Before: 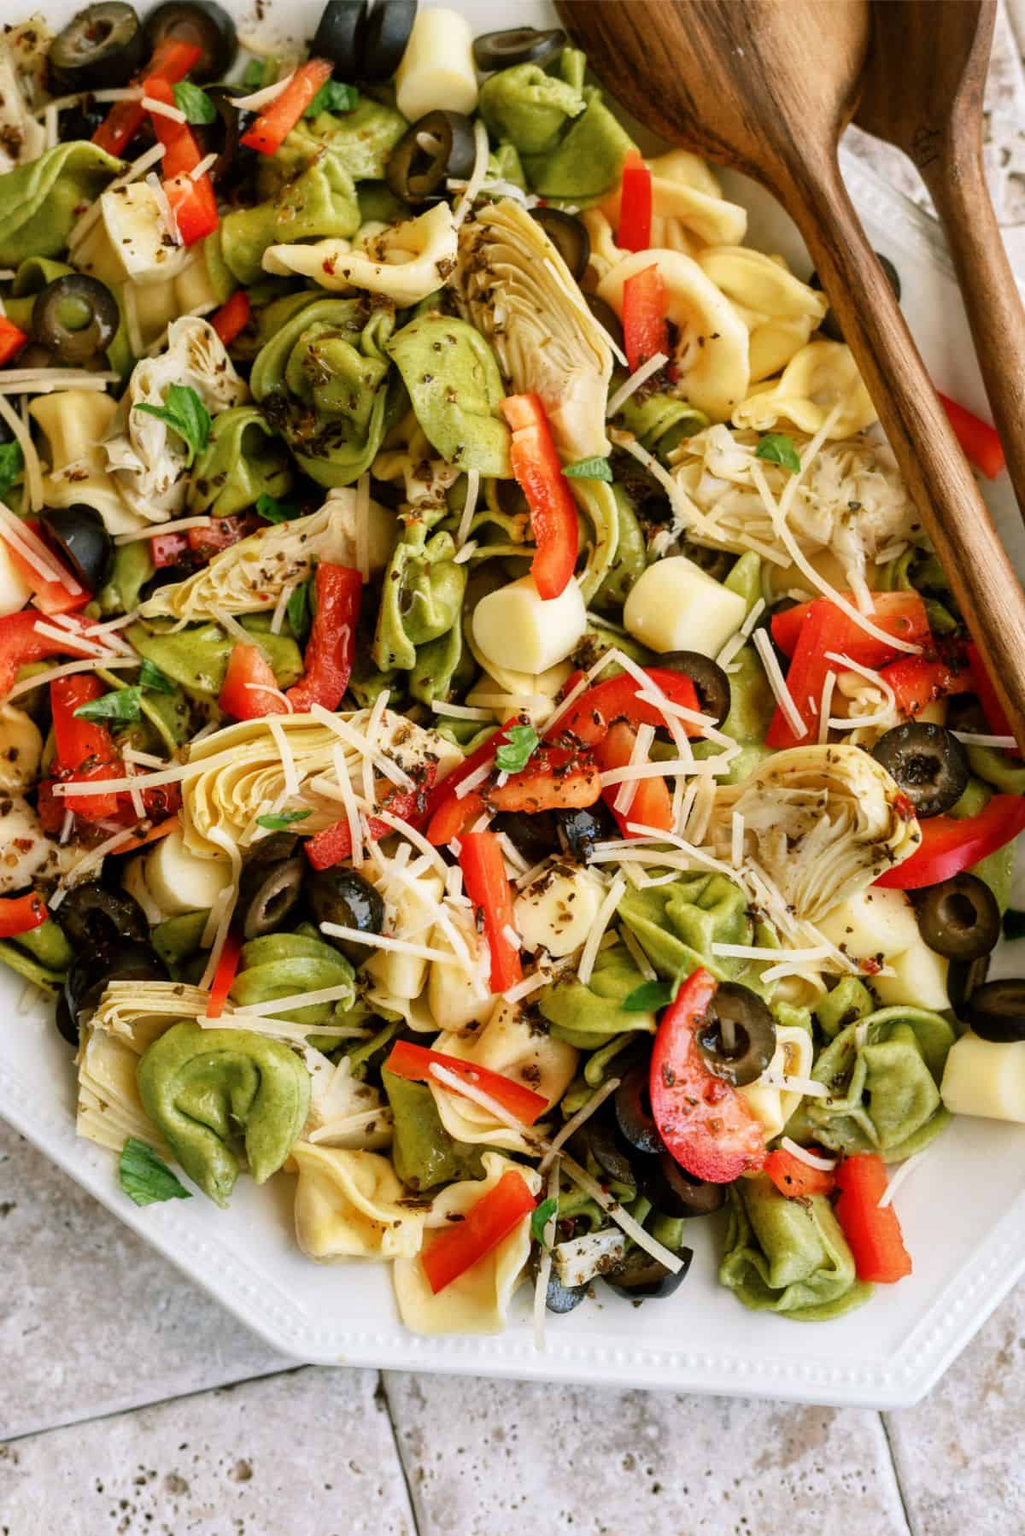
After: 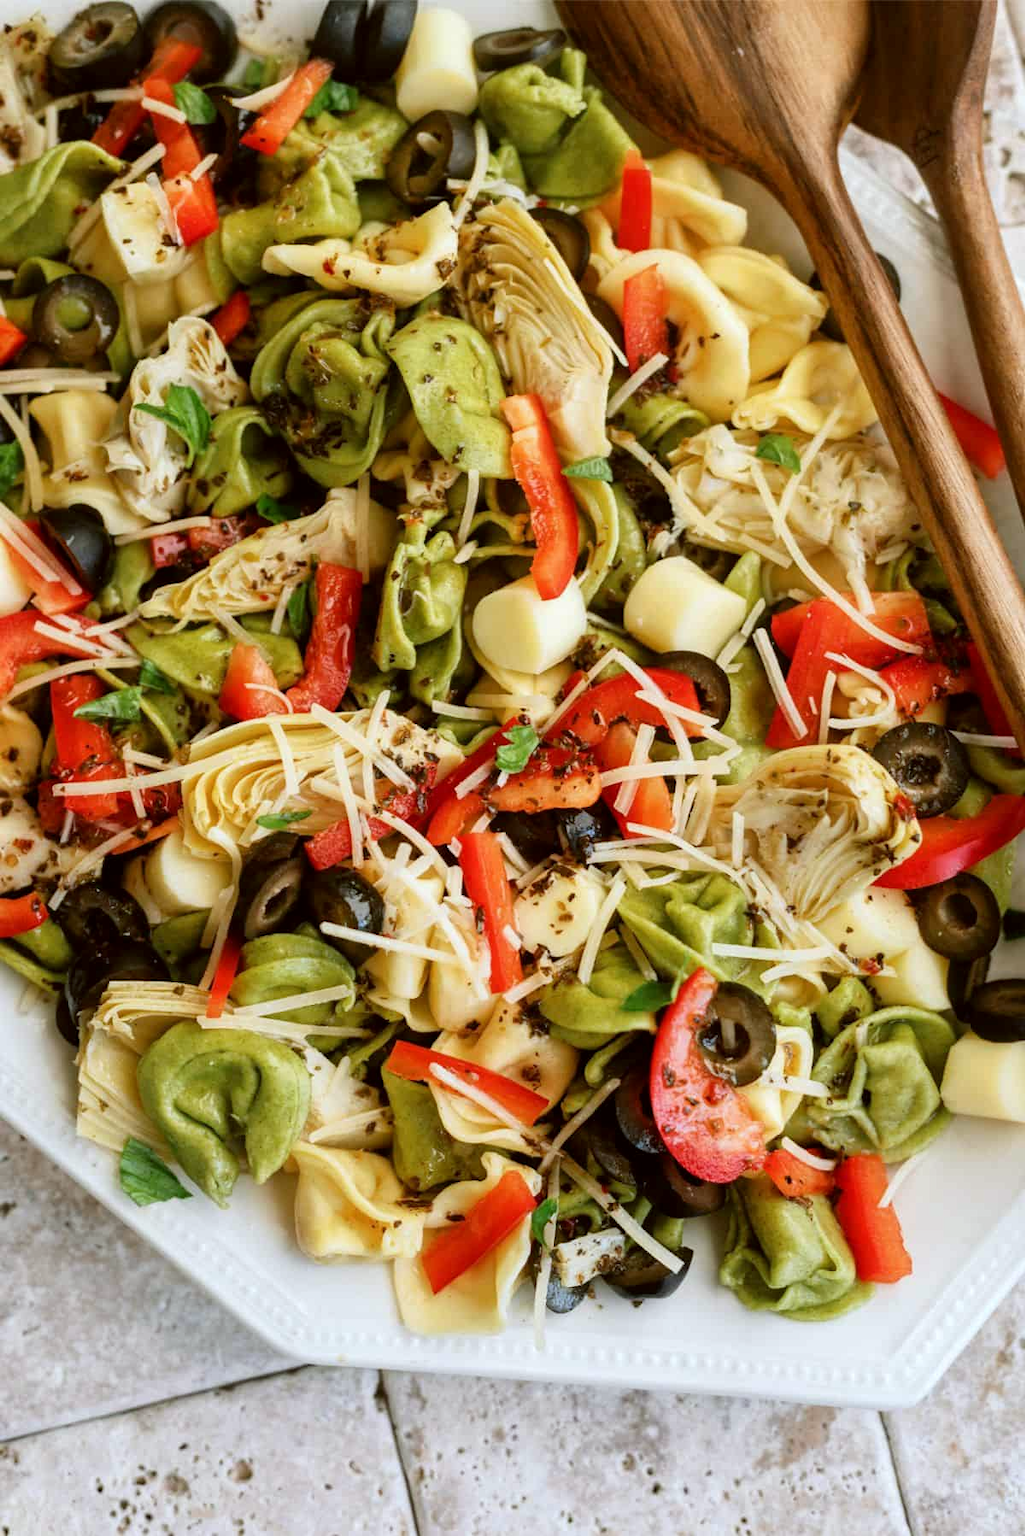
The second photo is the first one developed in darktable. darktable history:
color correction: highlights a* -2.99, highlights b* -2.54, shadows a* 2.38, shadows b* 2.98
